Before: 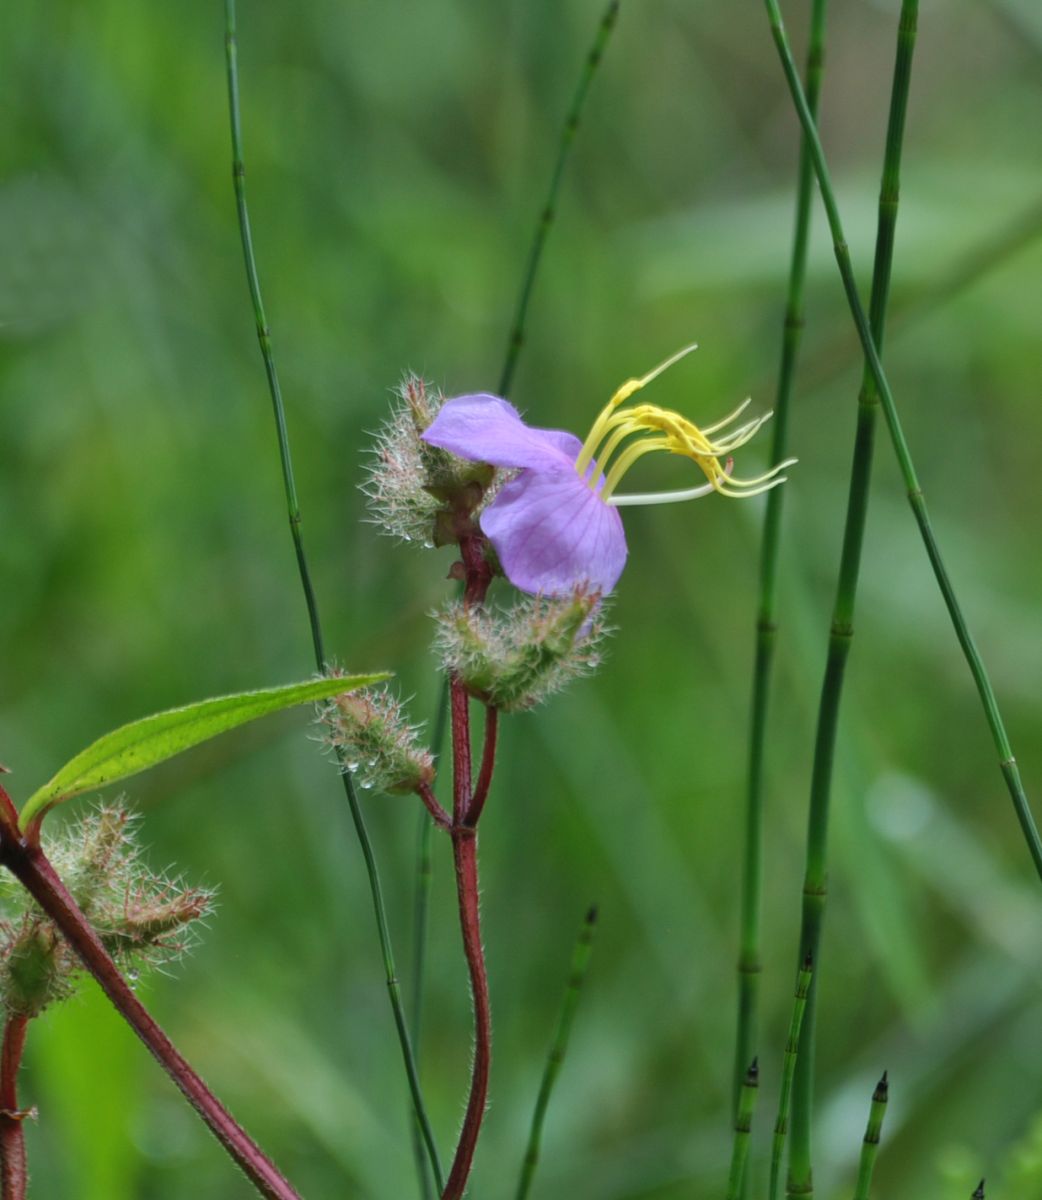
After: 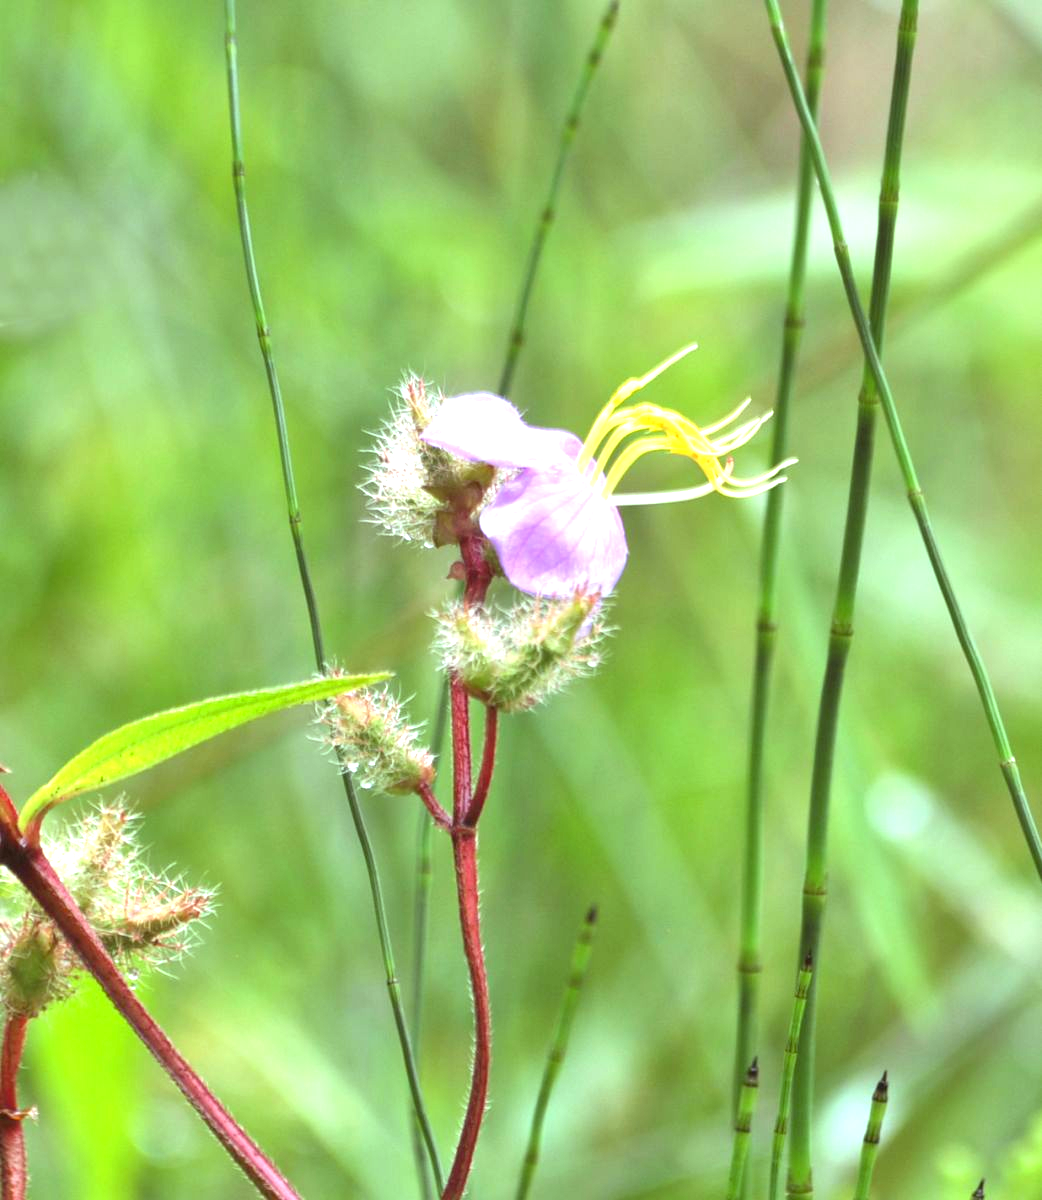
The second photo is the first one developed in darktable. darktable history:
white balance: emerald 1
rgb levels: mode RGB, independent channels, levels [[0, 0.474, 1], [0, 0.5, 1], [0, 0.5, 1]]
exposure: black level correction 0.001, exposure 1.735 EV, compensate highlight preservation false
